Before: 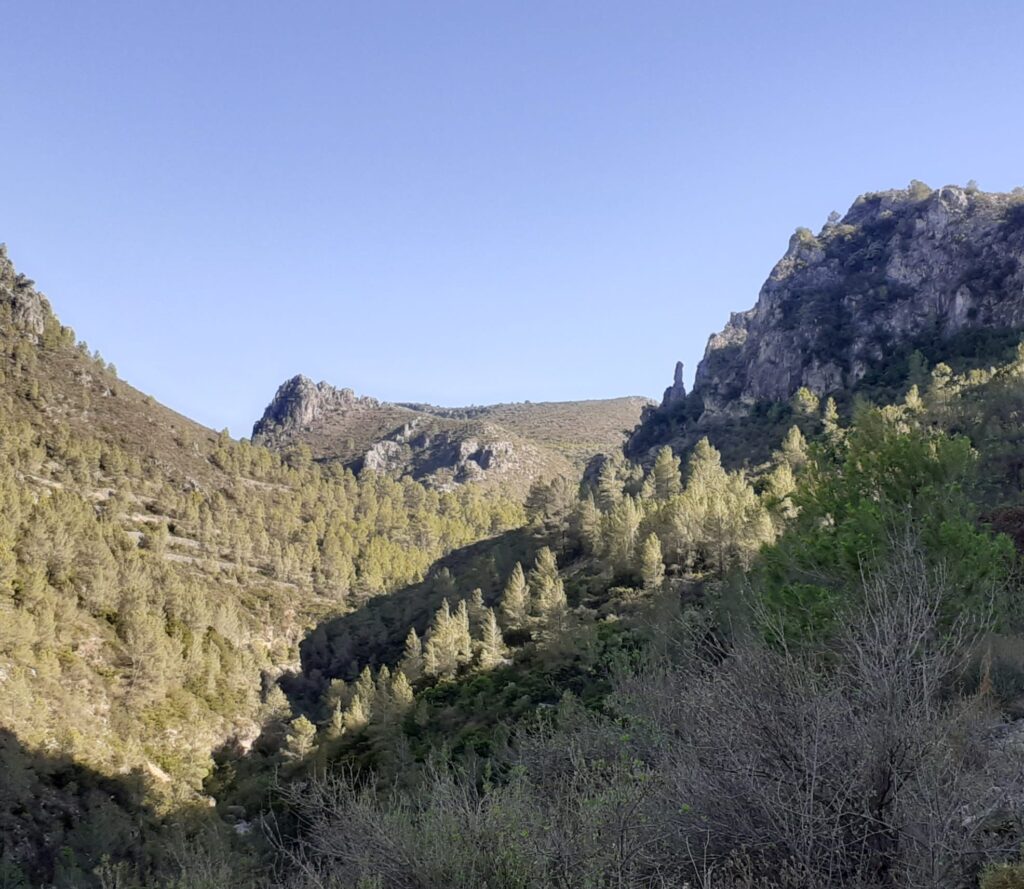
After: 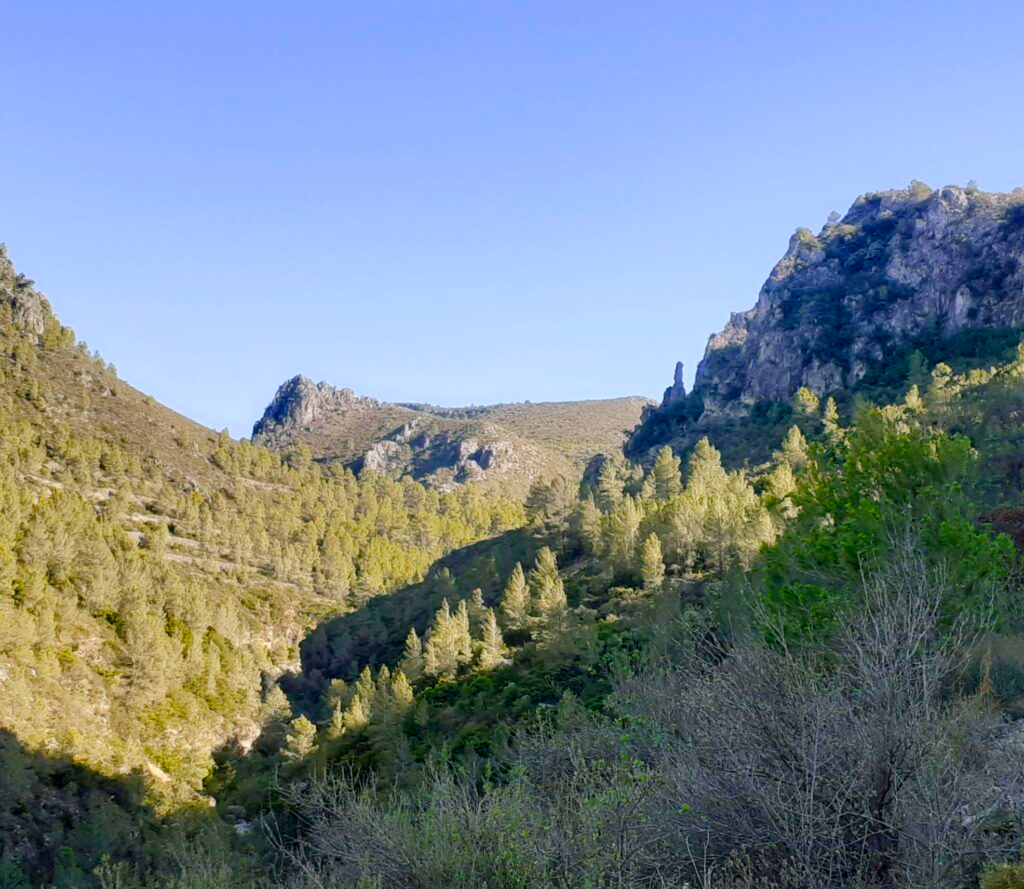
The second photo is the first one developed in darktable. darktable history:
color balance rgb: shadows lift › luminance -8.072%, shadows lift › chroma 2.32%, shadows lift › hue 163.6°, linear chroma grading › global chroma 15.093%, perceptual saturation grading › global saturation 35.077%, perceptual saturation grading › highlights -29.88%, perceptual saturation grading › shadows 35.903%, perceptual brilliance grading › mid-tones 9.208%, perceptual brilliance grading › shadows 14.563%, global vibrance 20%
contrast brightness saturation: saturation -0.049
